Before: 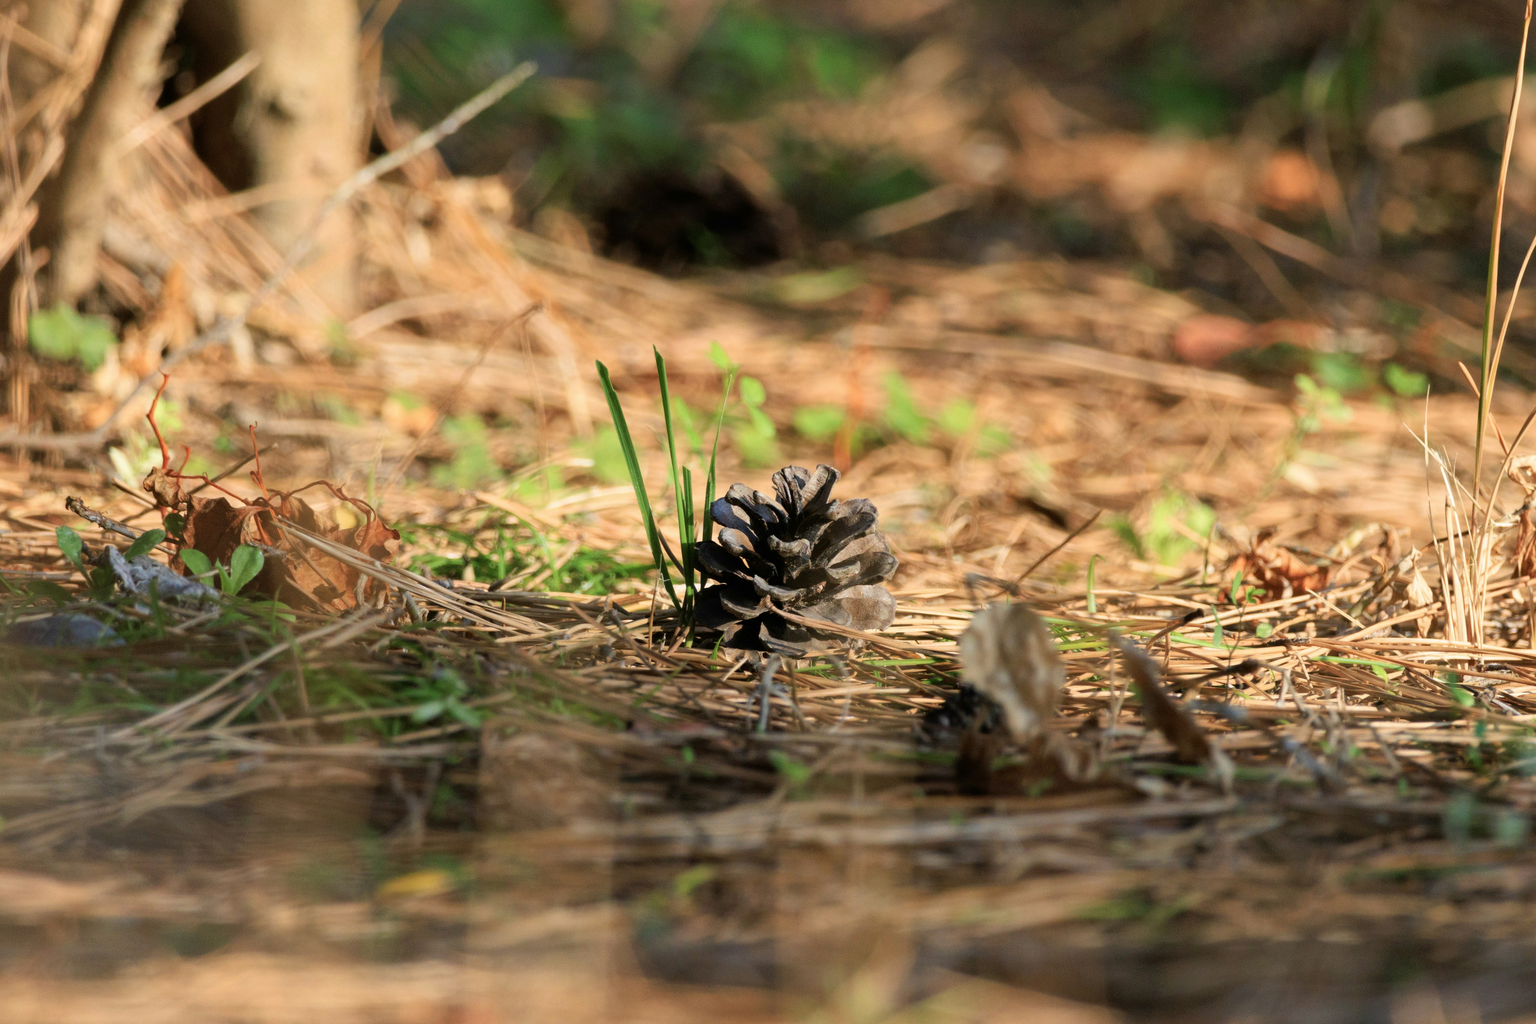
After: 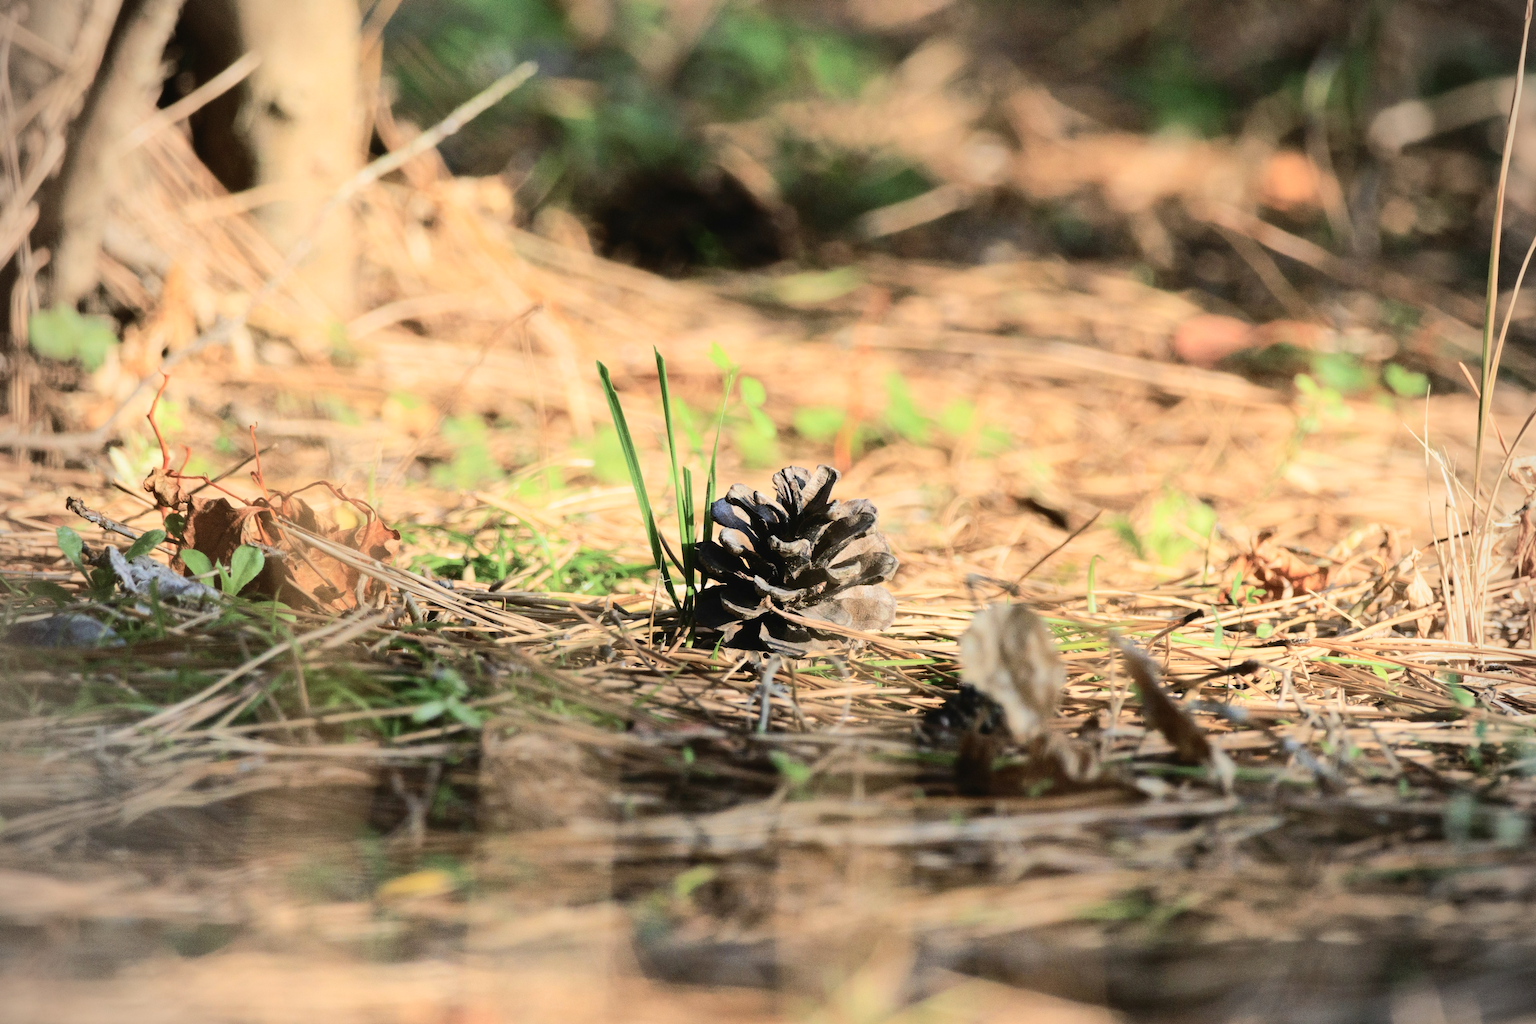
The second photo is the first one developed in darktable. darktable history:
tone curve: curves: ch0 [(0, 0.026) (0.146, 0.158) (0.272, 0.34) (0.453, 0.627) (0.687, 0.829) (1, 1)], color space Lab, independent channels, preserve colors none
vignetting: unbound false
